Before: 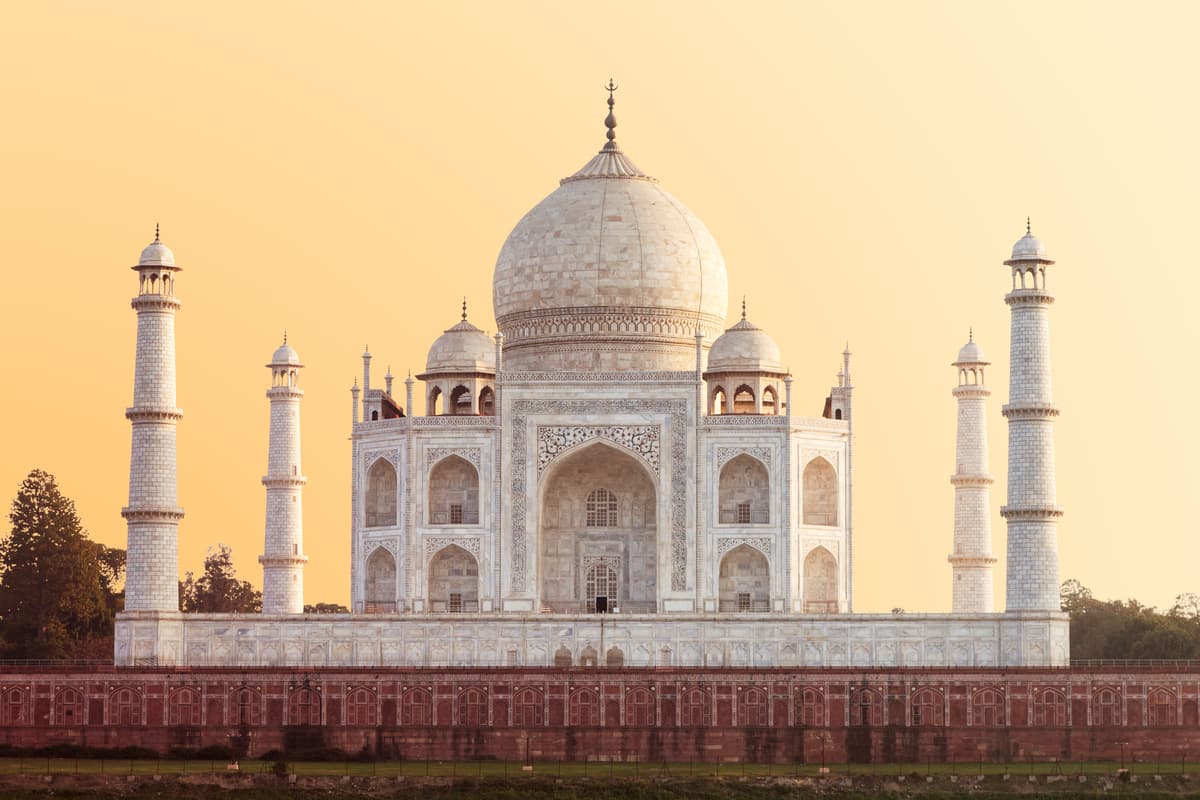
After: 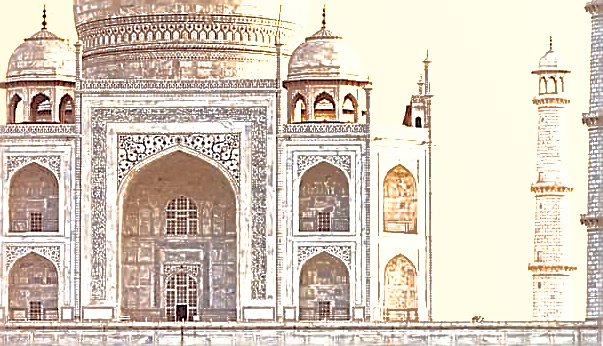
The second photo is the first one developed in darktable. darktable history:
shadows and highlights: shadows 60, highlights -60
sharpen: amount 2
crop: left 35.03%, top 36.625%, right 14.663%, bottom 20.057%
exposure: black level correction 0, exposure 0.953 EV, compensate exposure bias true, compensate highlight preservation false
